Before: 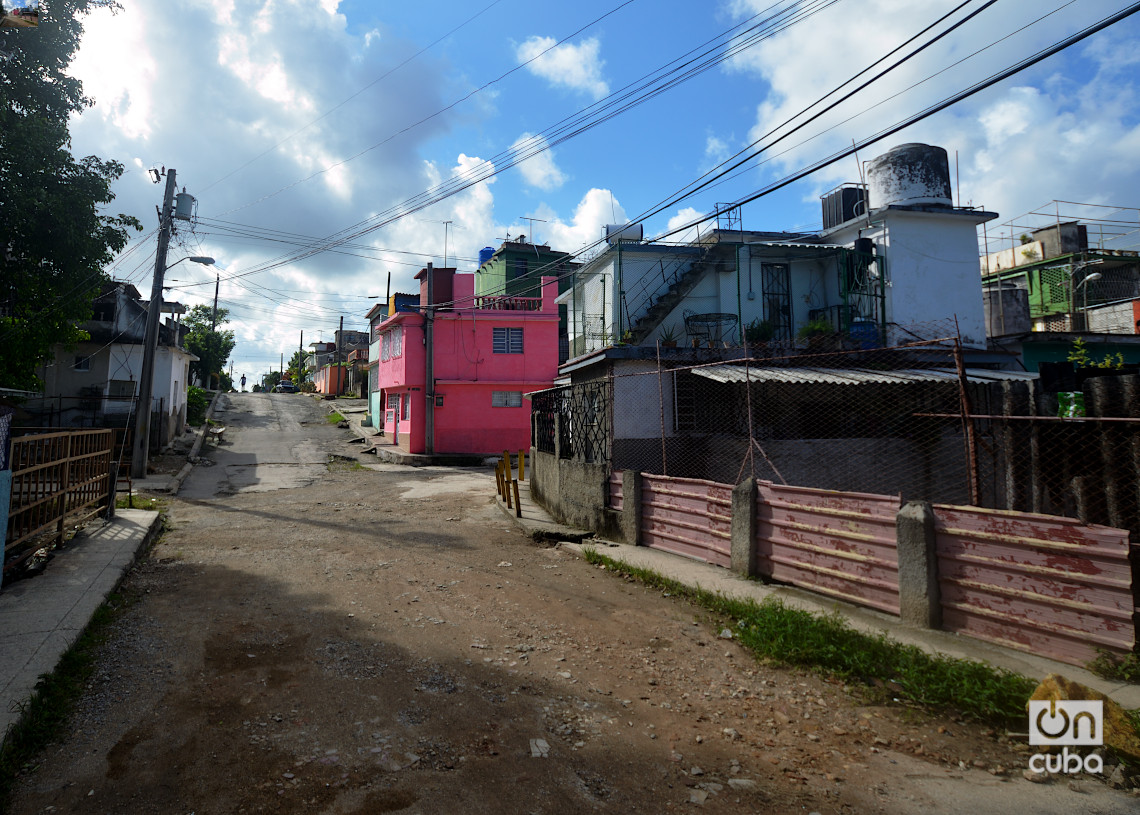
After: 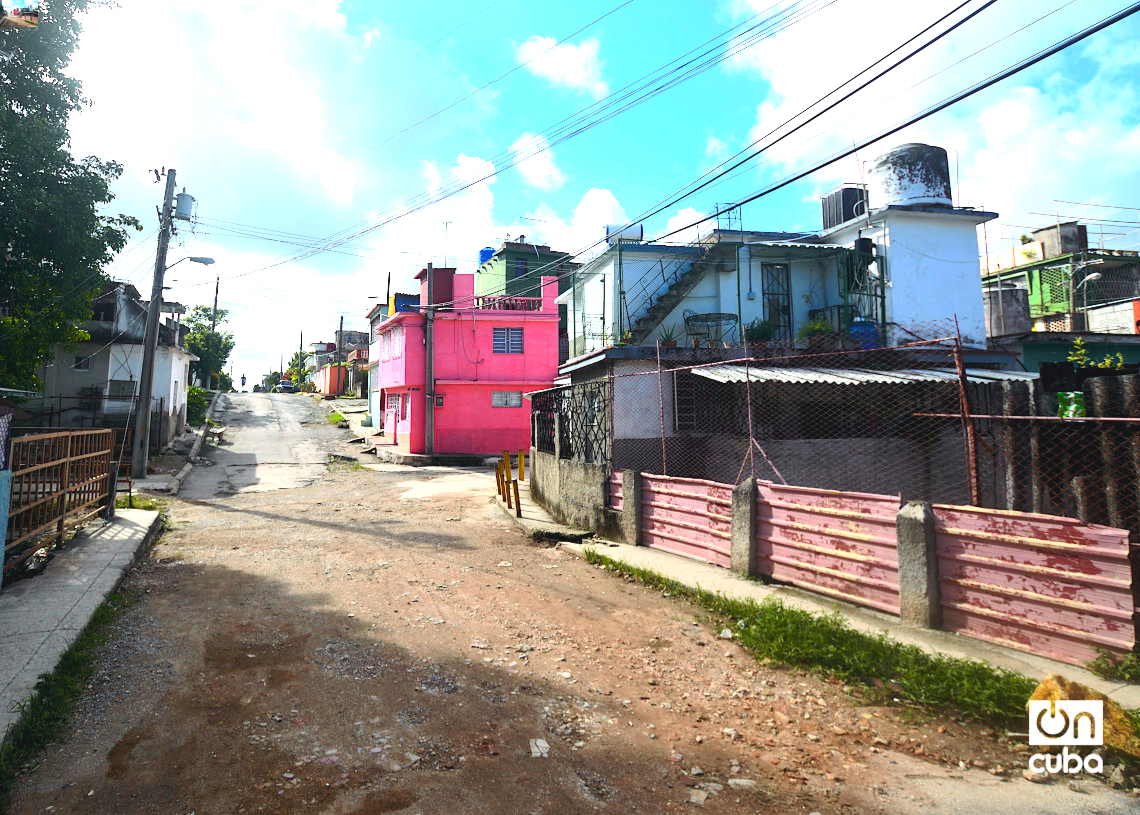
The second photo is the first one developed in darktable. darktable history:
tone curve: curves: ch0 [(0.001, 0.042) (0.128, 0.16) (0.452, 0.42) (0.603, 0.566) (0.754, 0.733) (1, 1)]; ch1 [(0, 0) (0.325, 0.327) (0.412, 0.441) (0.473, 0.466) (0.5, 0.499) (0.549, 0.558) (0.617, 0.625) (0.713, 0.7) (1, 1)]; ch2 [(0, 0) (0.386, 0.397) (0.445, 0.47) (0.505, 0.498) (0.529, 0.524) (0.574, 0.569) (0.652, 0.641) (1, 1)], color space Lab, independent channels, preserve colors none
exposure: black level correction 0, exposure 1.388 EV, compensate exposure bias true, compensate highlight preservation false
contrast brightness saturation: contrast 0.2, brightness 0.16, saturation 0.22
